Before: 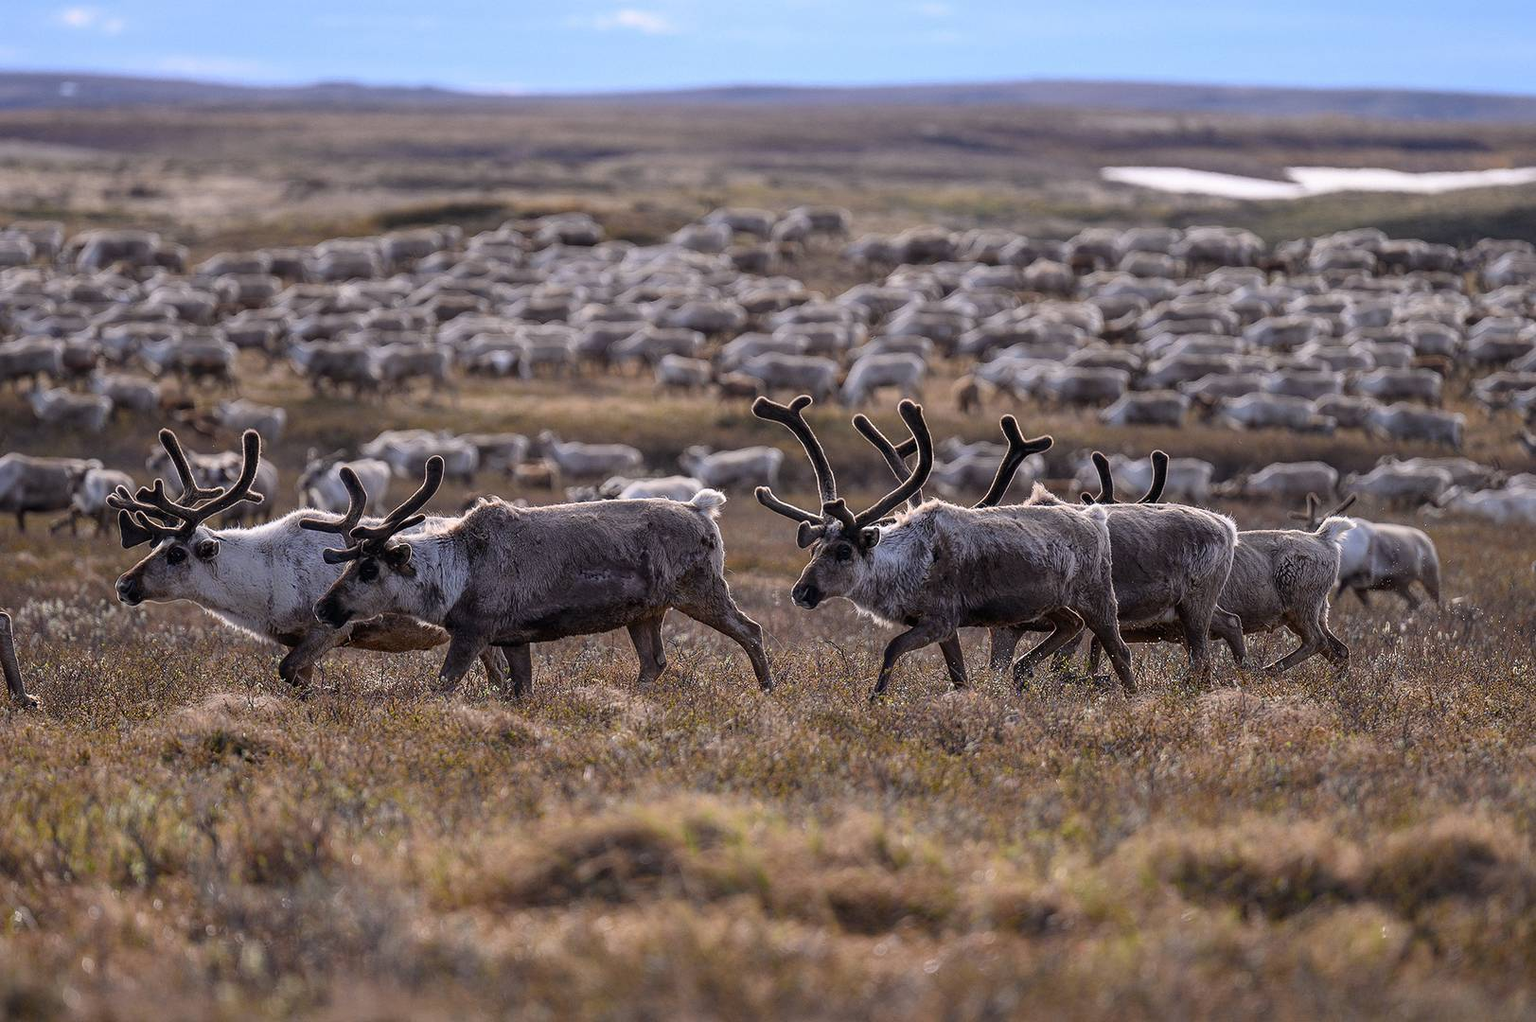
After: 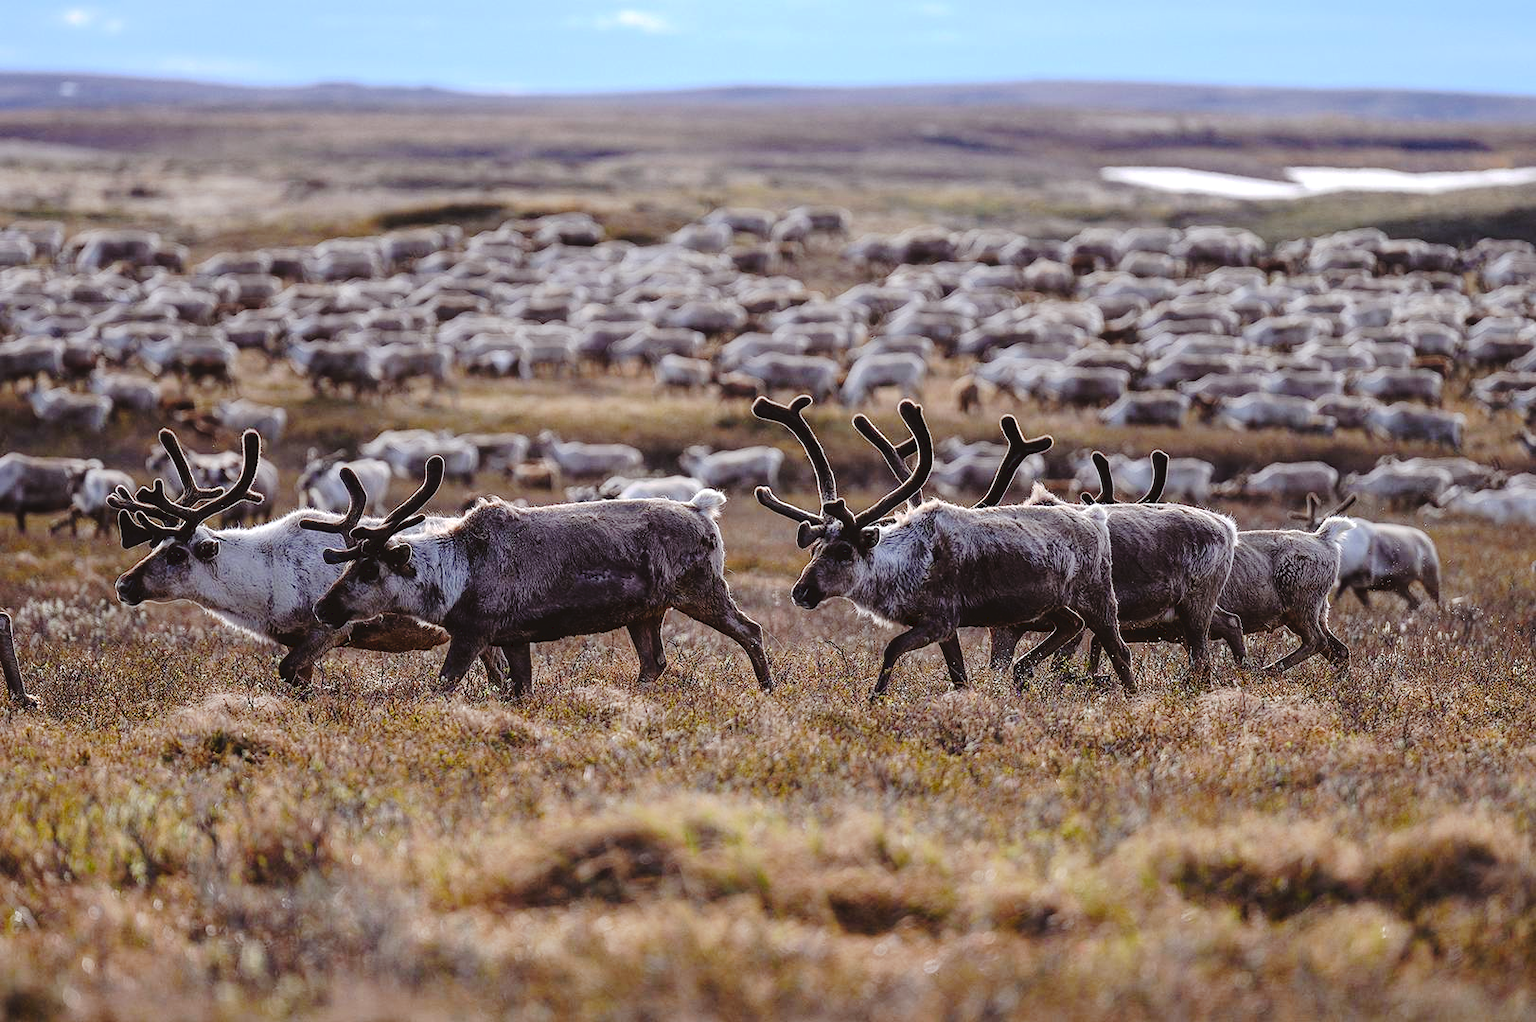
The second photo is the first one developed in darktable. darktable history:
color correction: highlights a* -2.73, highlights b* -2.09, shadows a* 2.41, shadows b* 2.73
tone curve: curves: ch0 [(0, 0) (0.003, 0.064) (0.011, 0.065) (0.025, 0.061) (0.044, 0.068) (0.069, 0.083) (0.1, 0.102) (0.136, 0.126) (0.177, 0.172) (0.224, 0.225) (0.277, 0.306) (0.335, 0.397) (0.399, 0.483) (0.468, 0.56) (0.543, 0.634) (0.623, 0.708) (0.709, 0.77) (0.801, 0.832) (0.898, 0.899) (1, 1)], preserve colors none
color balance: contrast 10%
